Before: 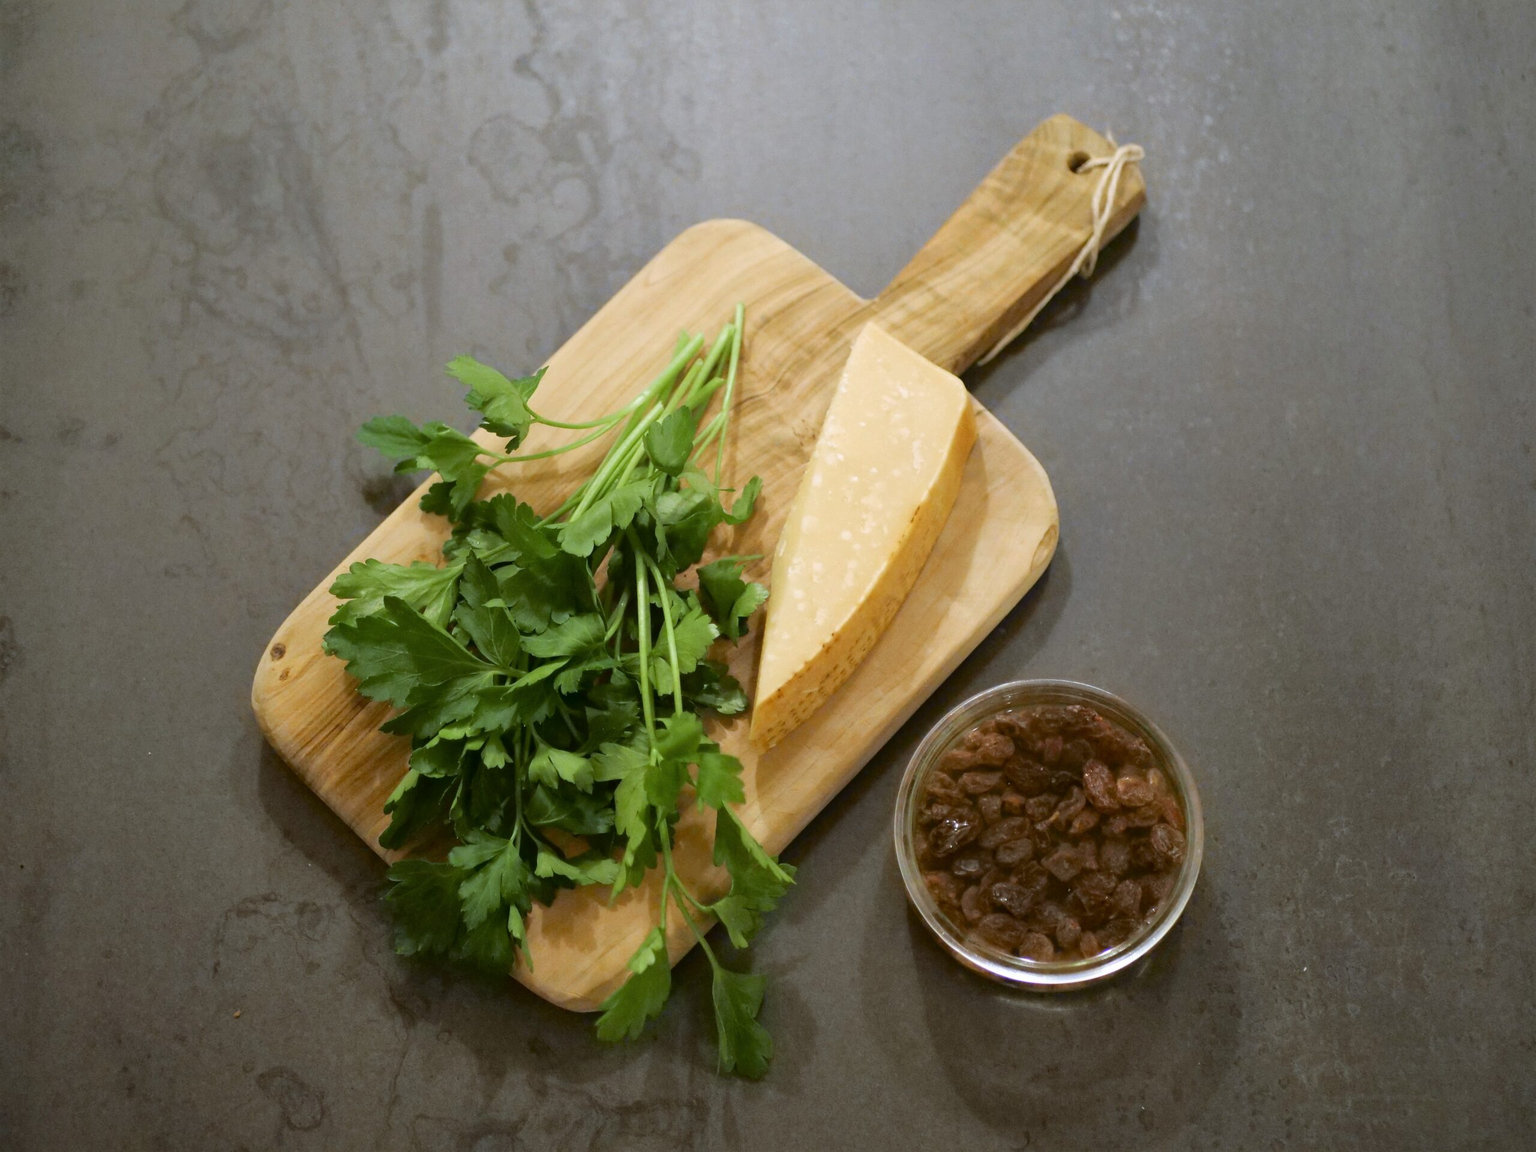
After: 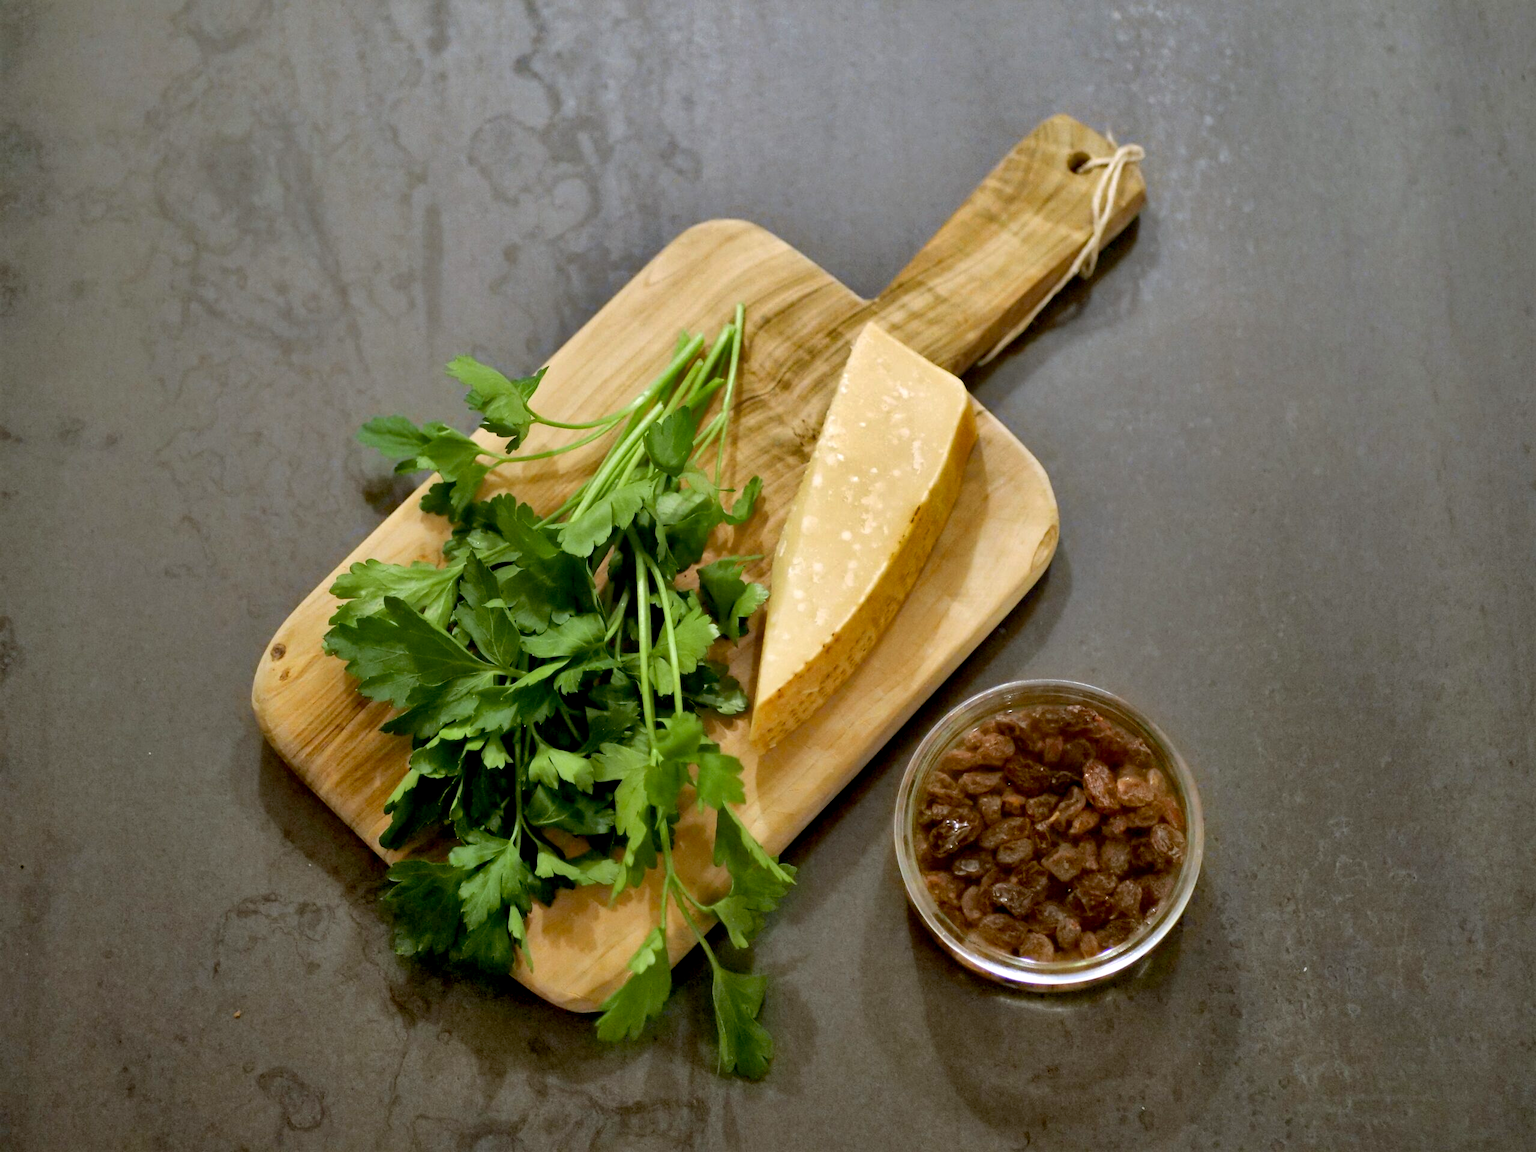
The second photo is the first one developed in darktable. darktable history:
shadows and highlights: white point adjustment -3.49, highlights -63.35, soften with gaussian
exposure: black level correction 0.01, exposure 0.01 EV, compensate exposure bias true, compensate highlight preservation false
